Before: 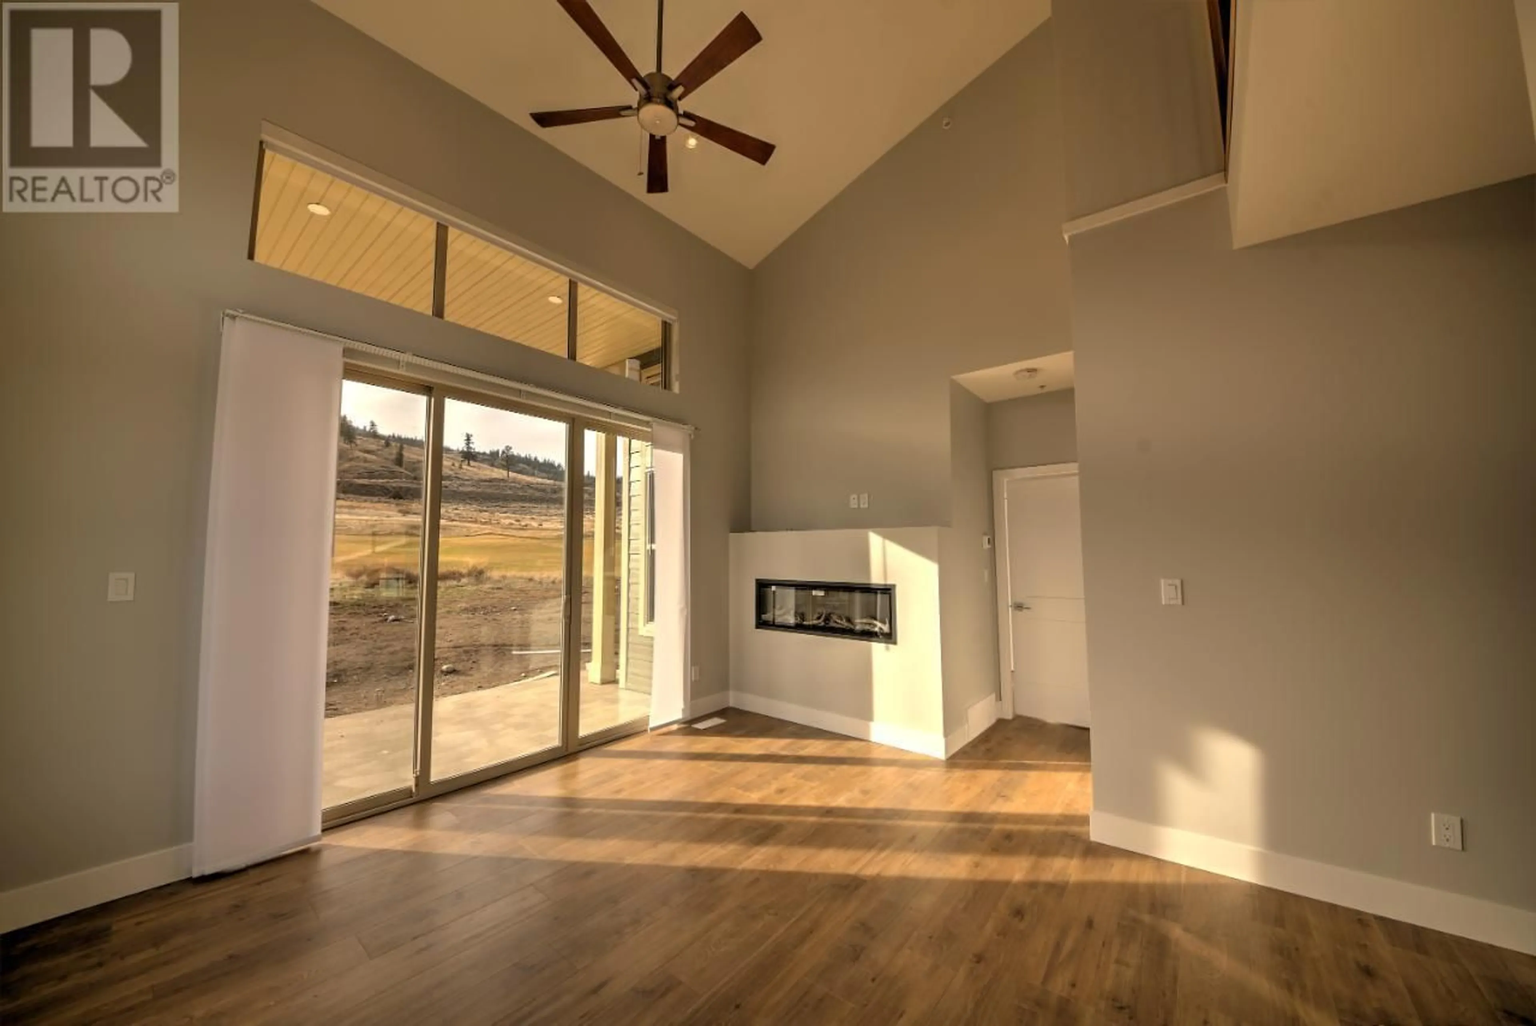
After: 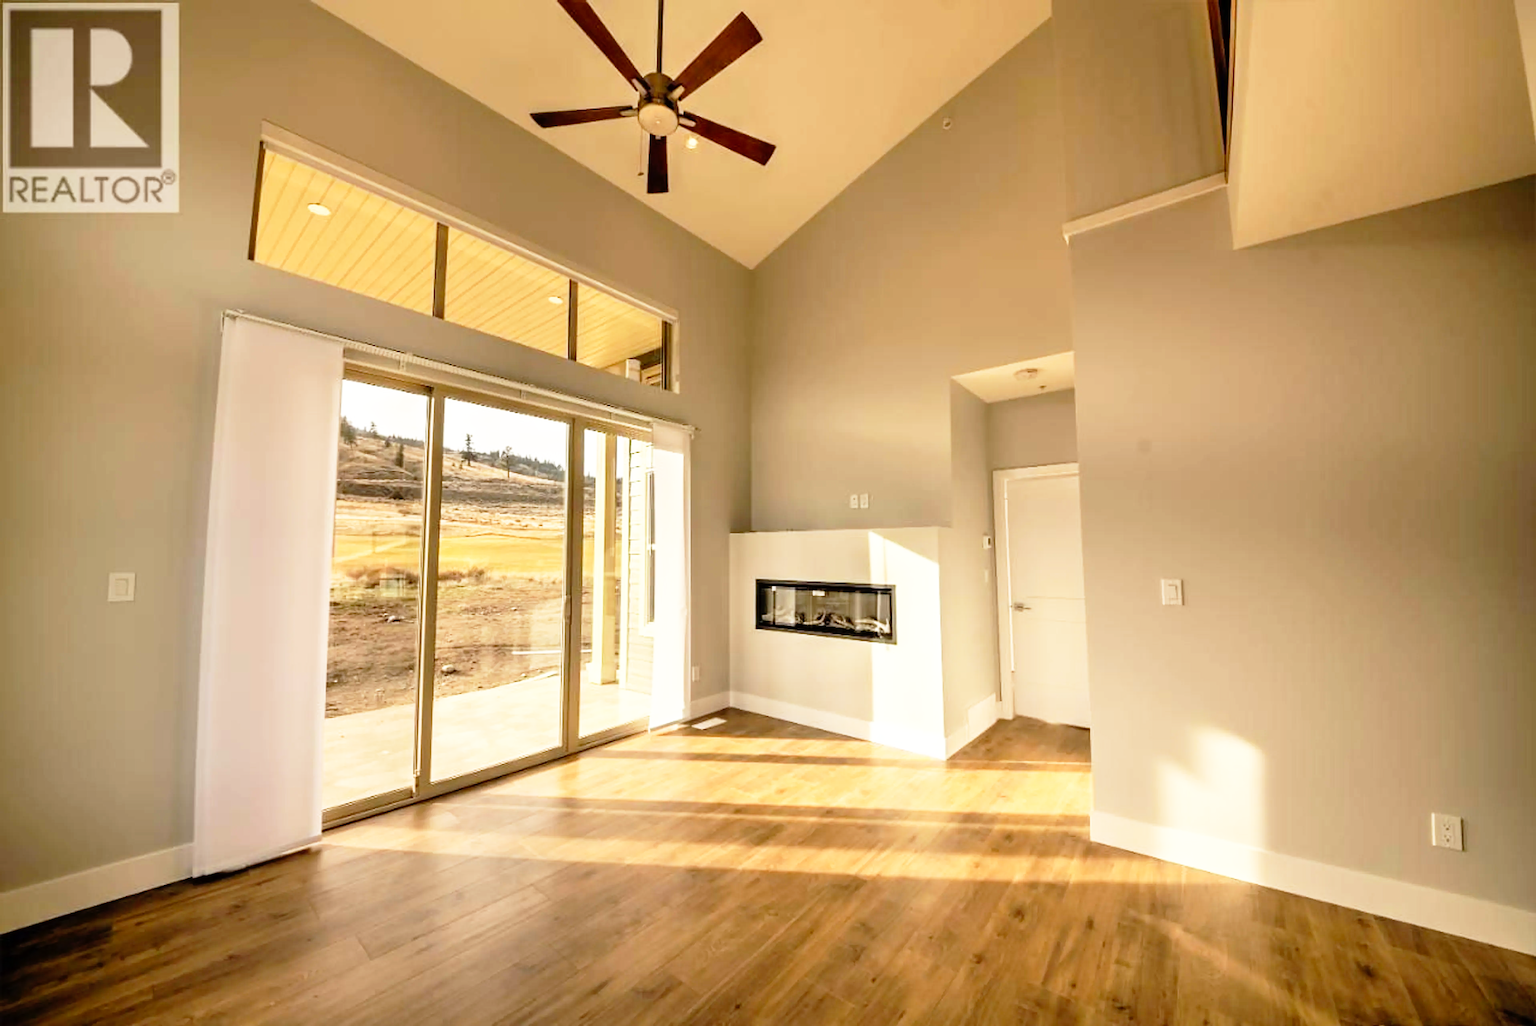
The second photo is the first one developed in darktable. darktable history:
sharpen: amount 0.208
base curve: curves: ch0 [(0, 0) (0.012, 0.01) (0.073, 0.168) (0.31, 0.711) (0.645, 0.957) (1, 1)], preserve colors none
